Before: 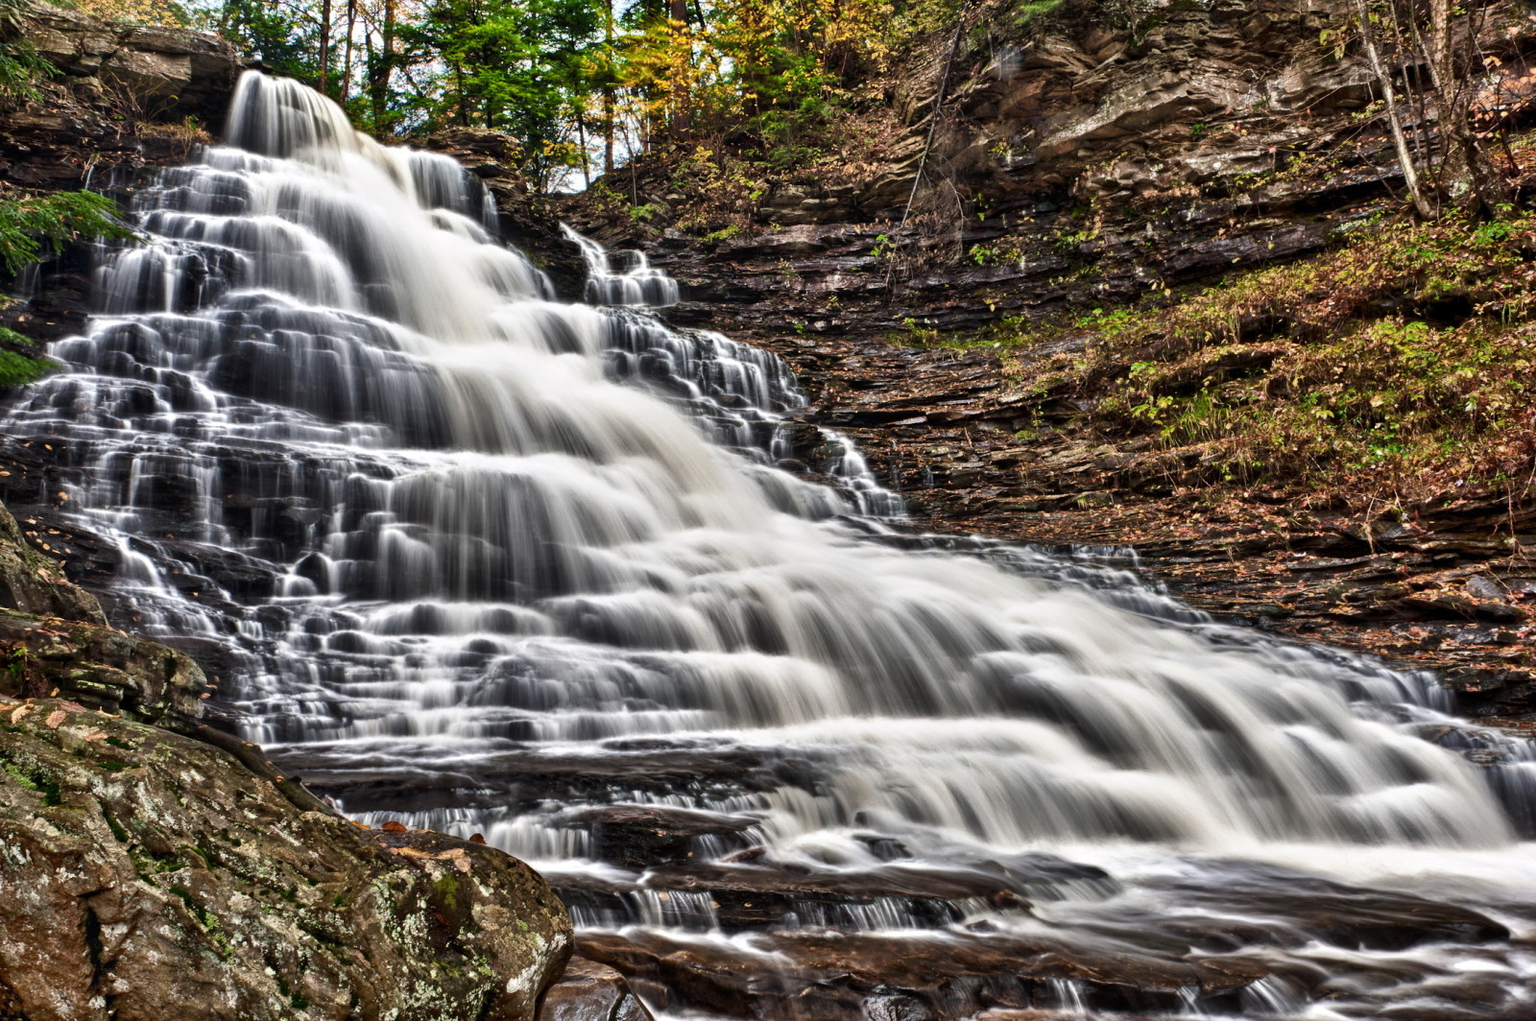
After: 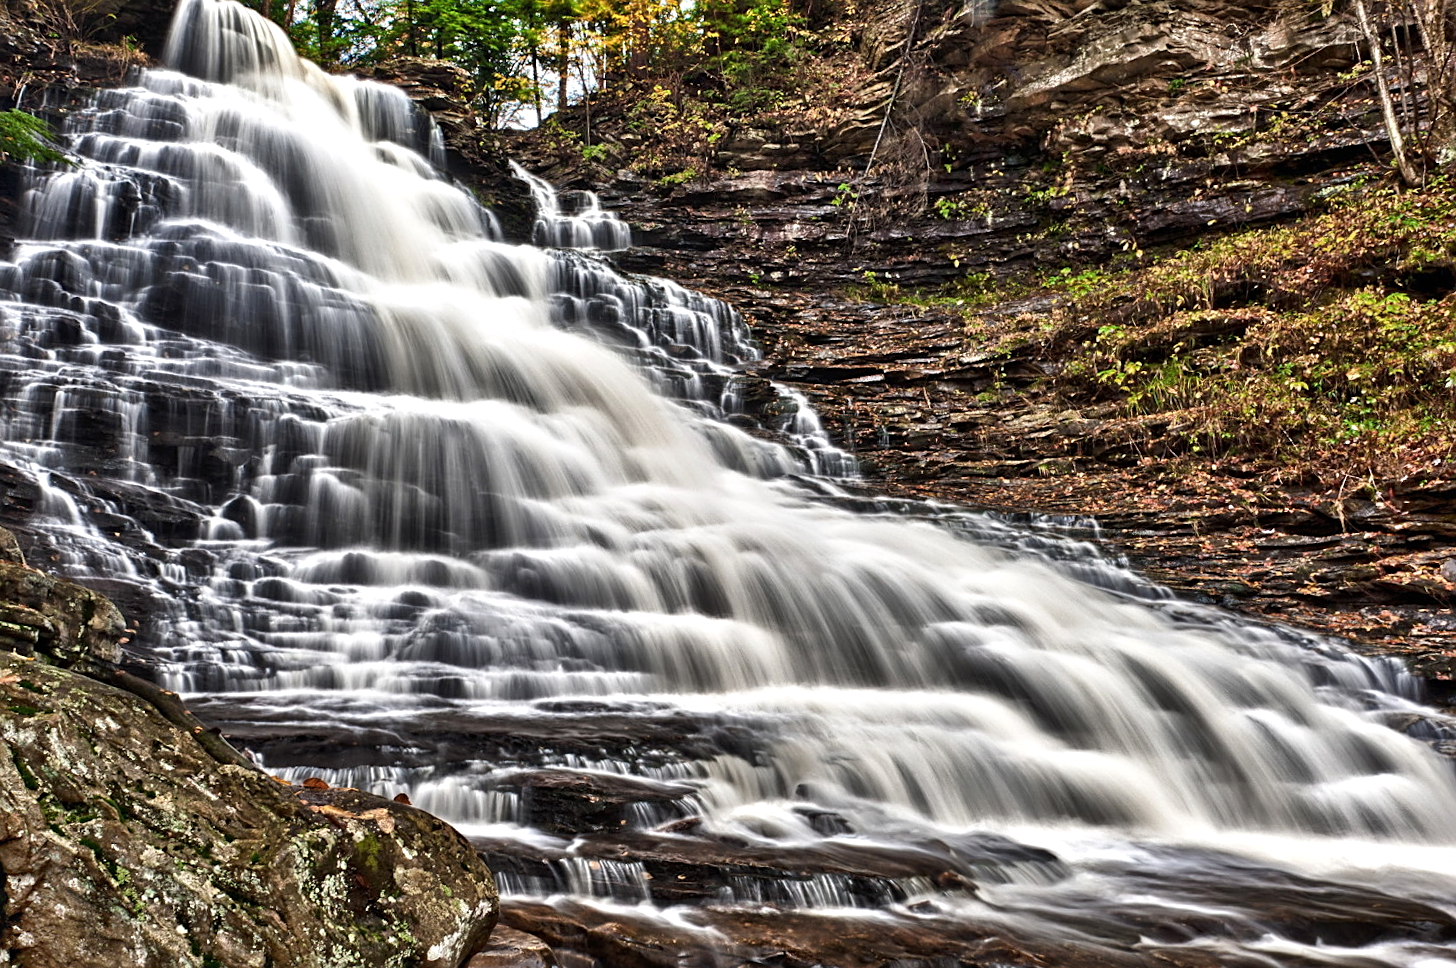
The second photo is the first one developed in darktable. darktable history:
crop and rotate: angle -1.9°, left 3.073%, top 4.018%, right 1.41%, bottom 0.482%
exposure: black level correction 0, exposure 0.199 EV, compensate exposure bias true, compensate highlight preservation false
sharpen: on, module defaults
